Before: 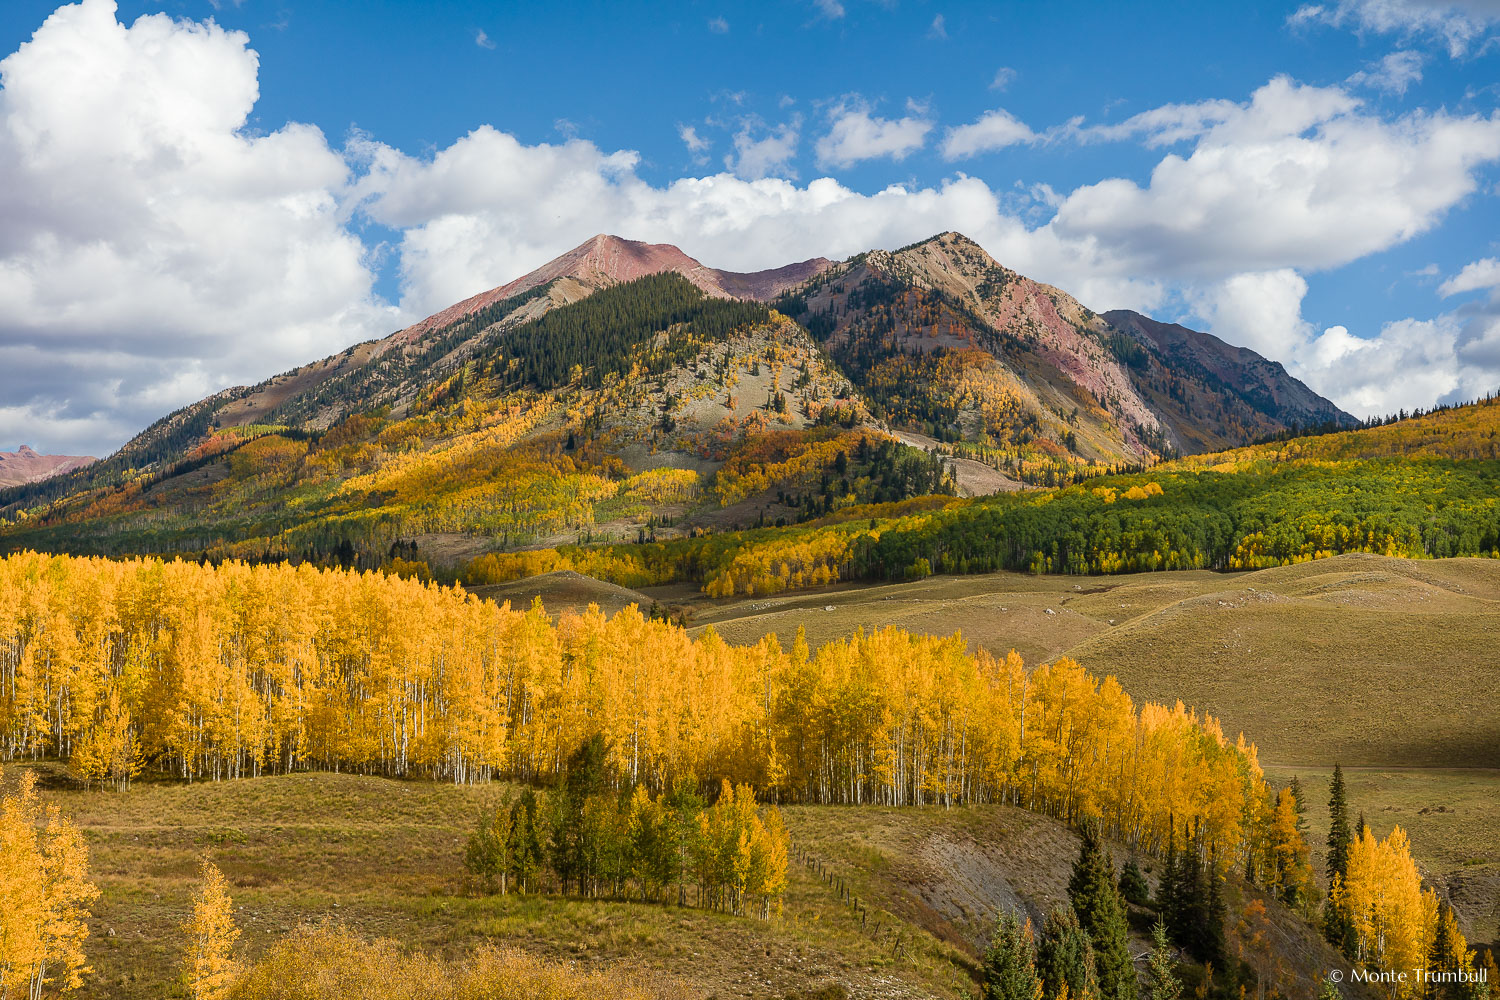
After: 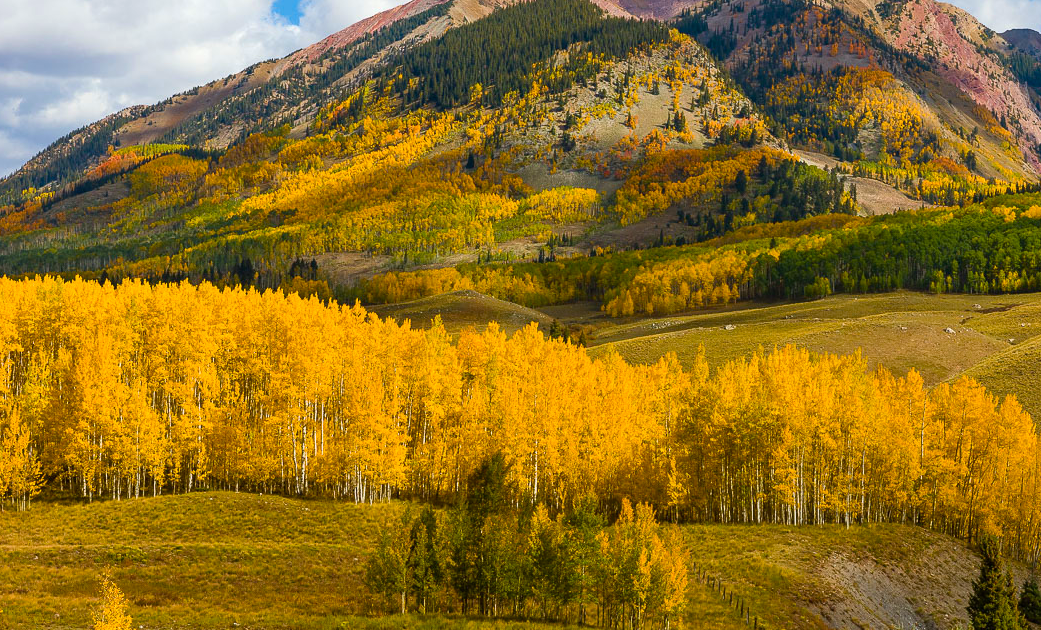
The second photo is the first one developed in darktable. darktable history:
crop: left 6.698%, top 28.135%, right 23.869%, bottom 8.852%
color balance rgb: highlights gain › luminance 10.395%, perceptual saturation grading › global saturation 17.404%, global vibrance 33.03%
